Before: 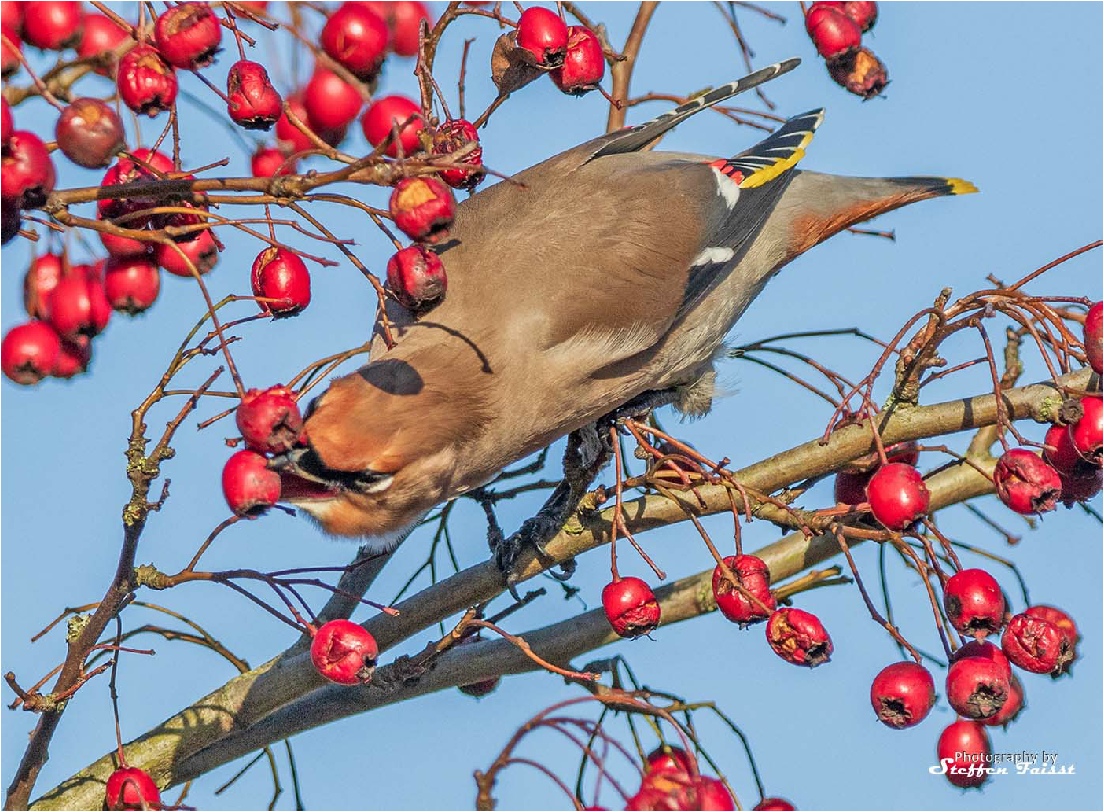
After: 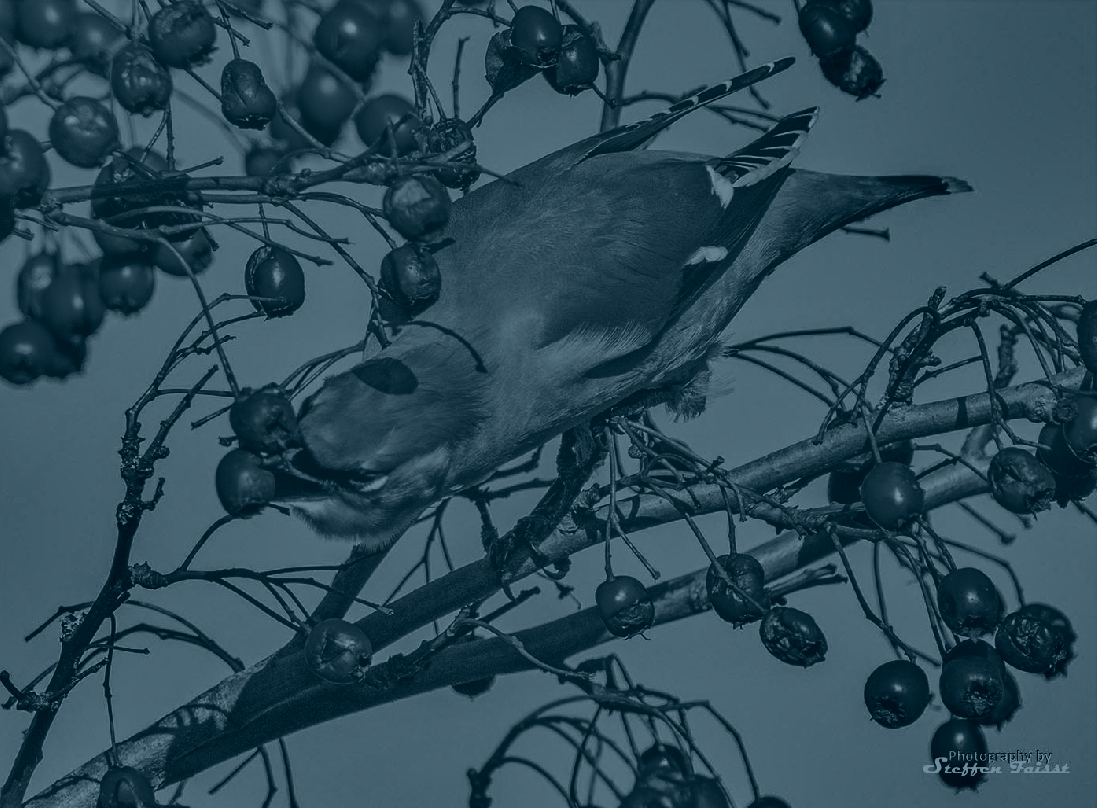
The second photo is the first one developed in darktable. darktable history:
color balance: mode lift, gamma, gain (sRGB), lift [0.997, 0.979, 1.021, 1.011], gamma [1, 1.084, 0.916, 0.998], gain [1, 0.87, 1.13, 1.101], contrast 4.55%, contrast fulcrum 38.24%, output saturation 104.09%
shadows and highlights: shadows 24.5, highlights -78.15, soften with gaussian
colorize: hue 194.4°, saturation 29%, source mix 61.75%, lightness 3.98%, version 1
crop and rotate: left 0.614%, top 0.179%, bottom 0.309%
exposure: black level correction -0.041, exposure 0.064 EV, compensate highlight preservation false
white balance: red 0.871, blue 1.249
